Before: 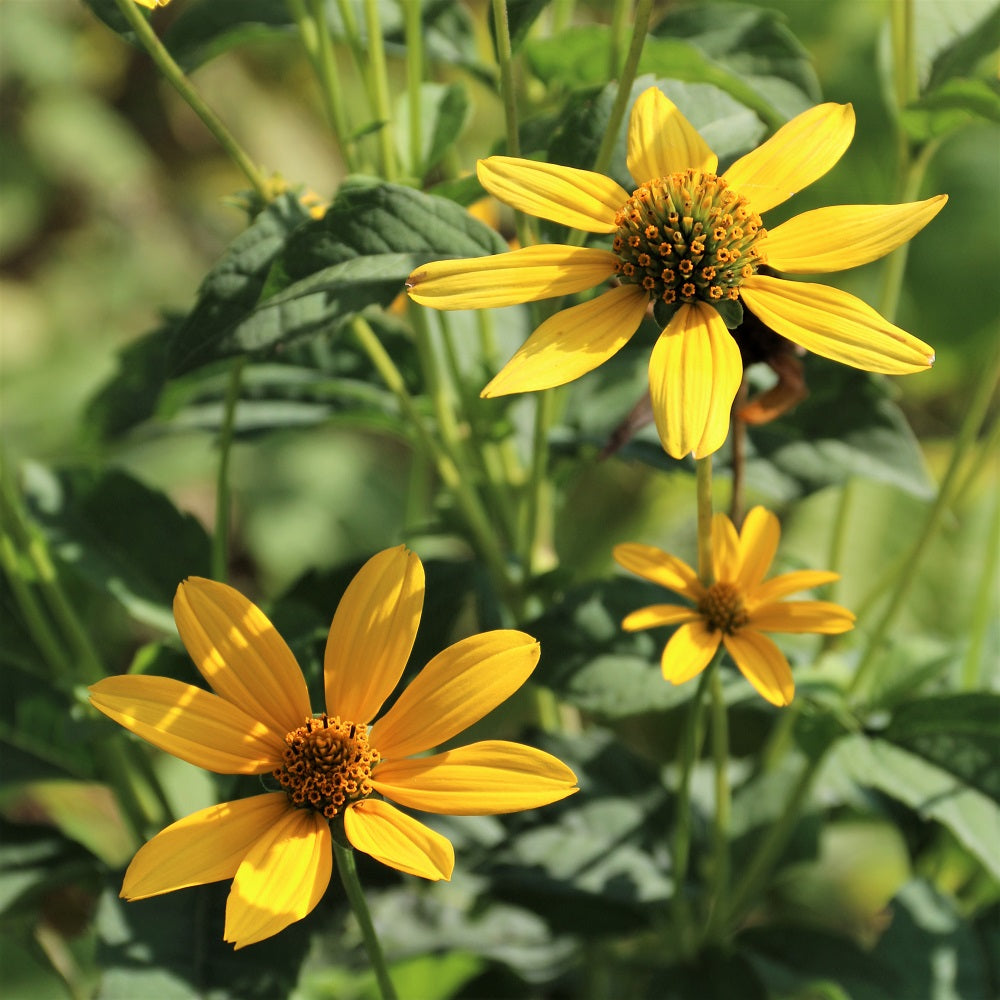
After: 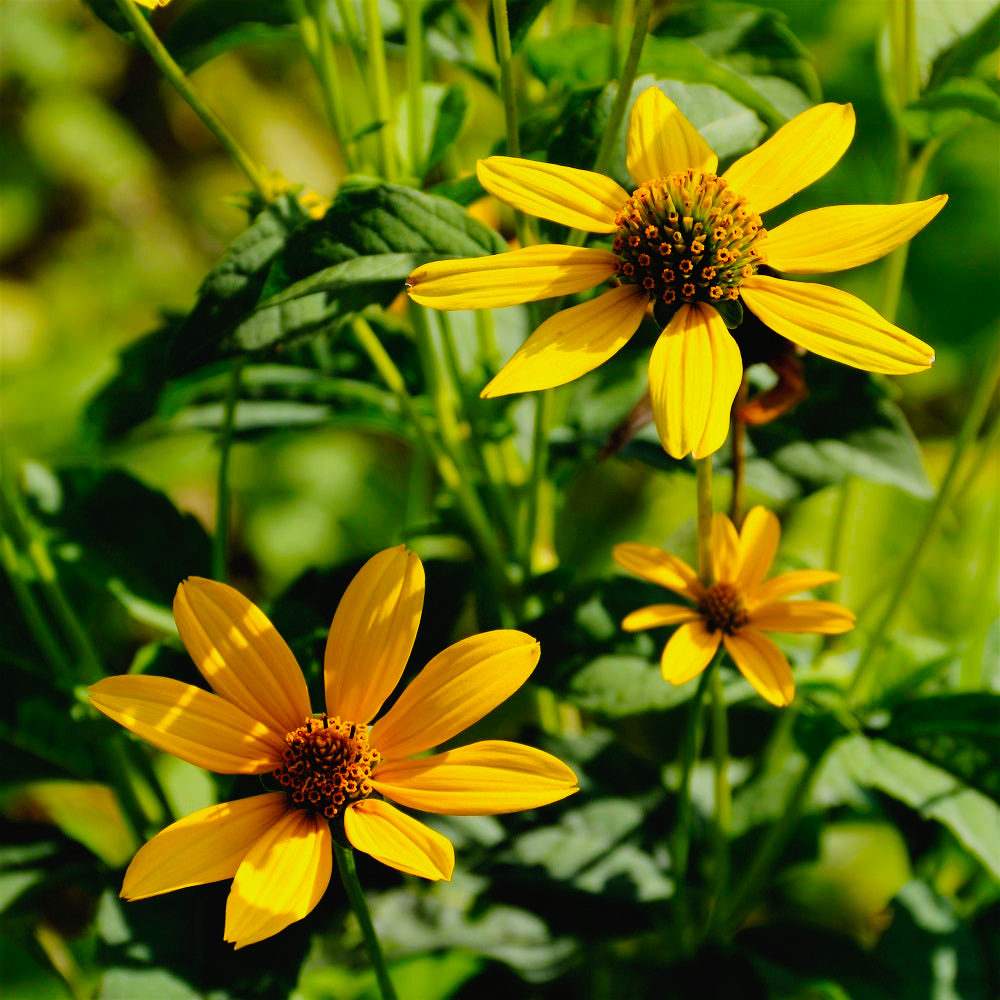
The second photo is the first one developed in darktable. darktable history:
tone curve: curves: ch0 [(0, 0.016) (0.11, 0.039) (0.259, 0.235) (0.383, 0.437) (0.499, 0.597) (0.733, 0.867) (0.843, 0.948) (1, 1)], preserve colors none
exposure: black level correction 0, exposure -0.698 EV, compensate highlight preservation false
color balance rgb: global offset › hue 170.1°, perceptual saturation grading › global saturation 31.238%, global vibrance 20%
